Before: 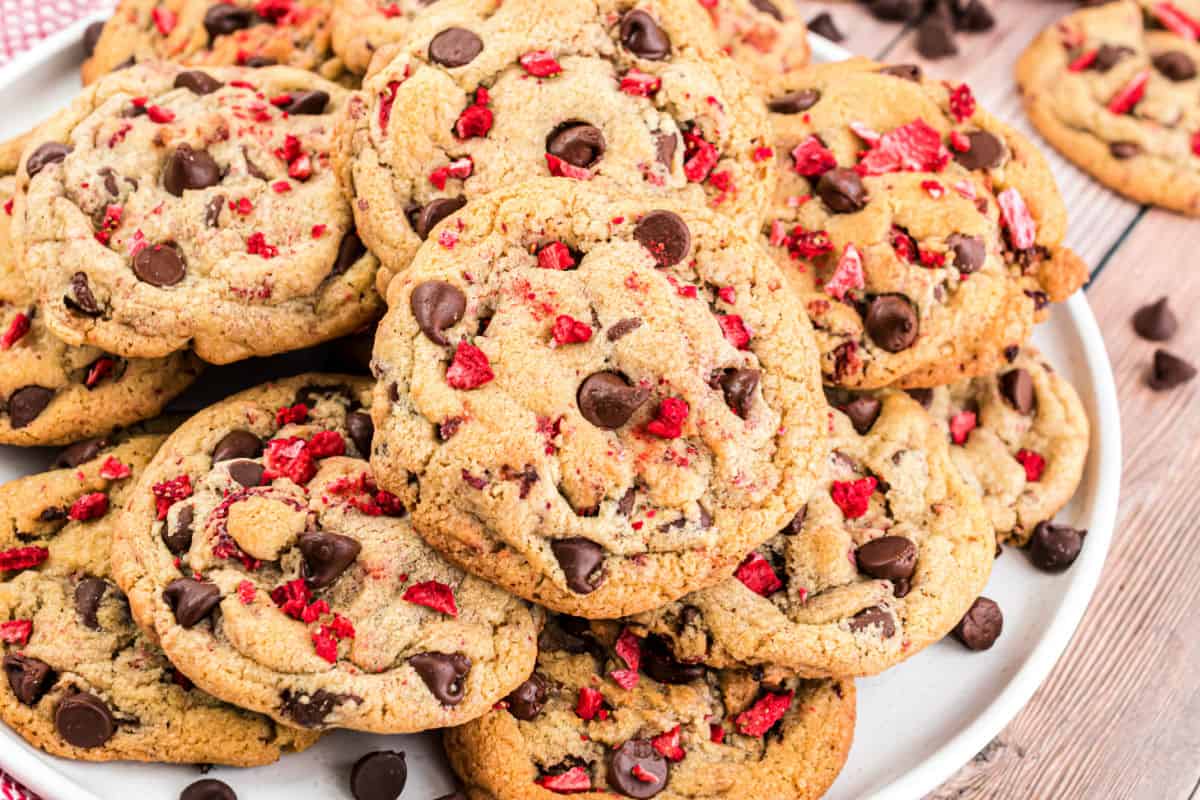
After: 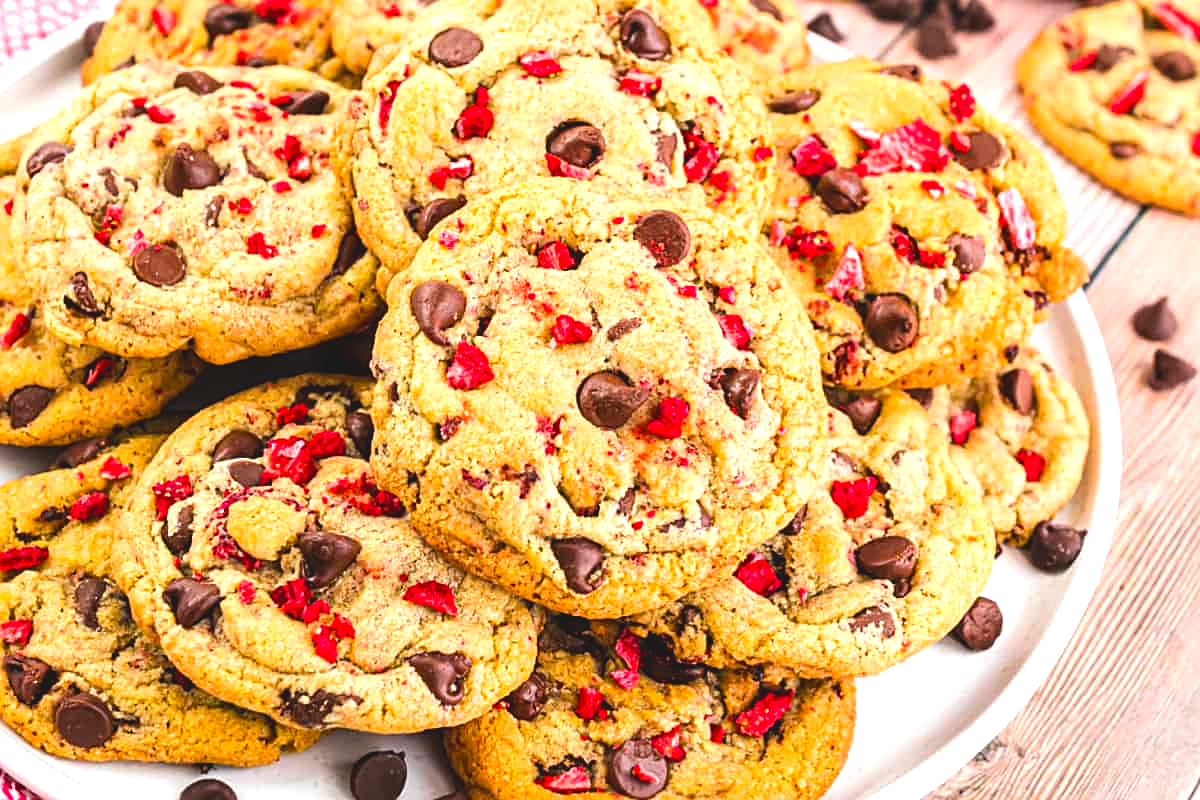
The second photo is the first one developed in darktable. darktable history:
color balance rgb: shadows lift › hue 84.88°, global offset › luminance 0.711%, perceptual saturation grading › global saturation 19.993%, perceptual brilliance grading › global brilliance 10.592%, perceptual brilliance grading › shadows 14.595%, global vibrance 20%
sharpen: on, module defaults
exposure: compensate highlight preservation false
